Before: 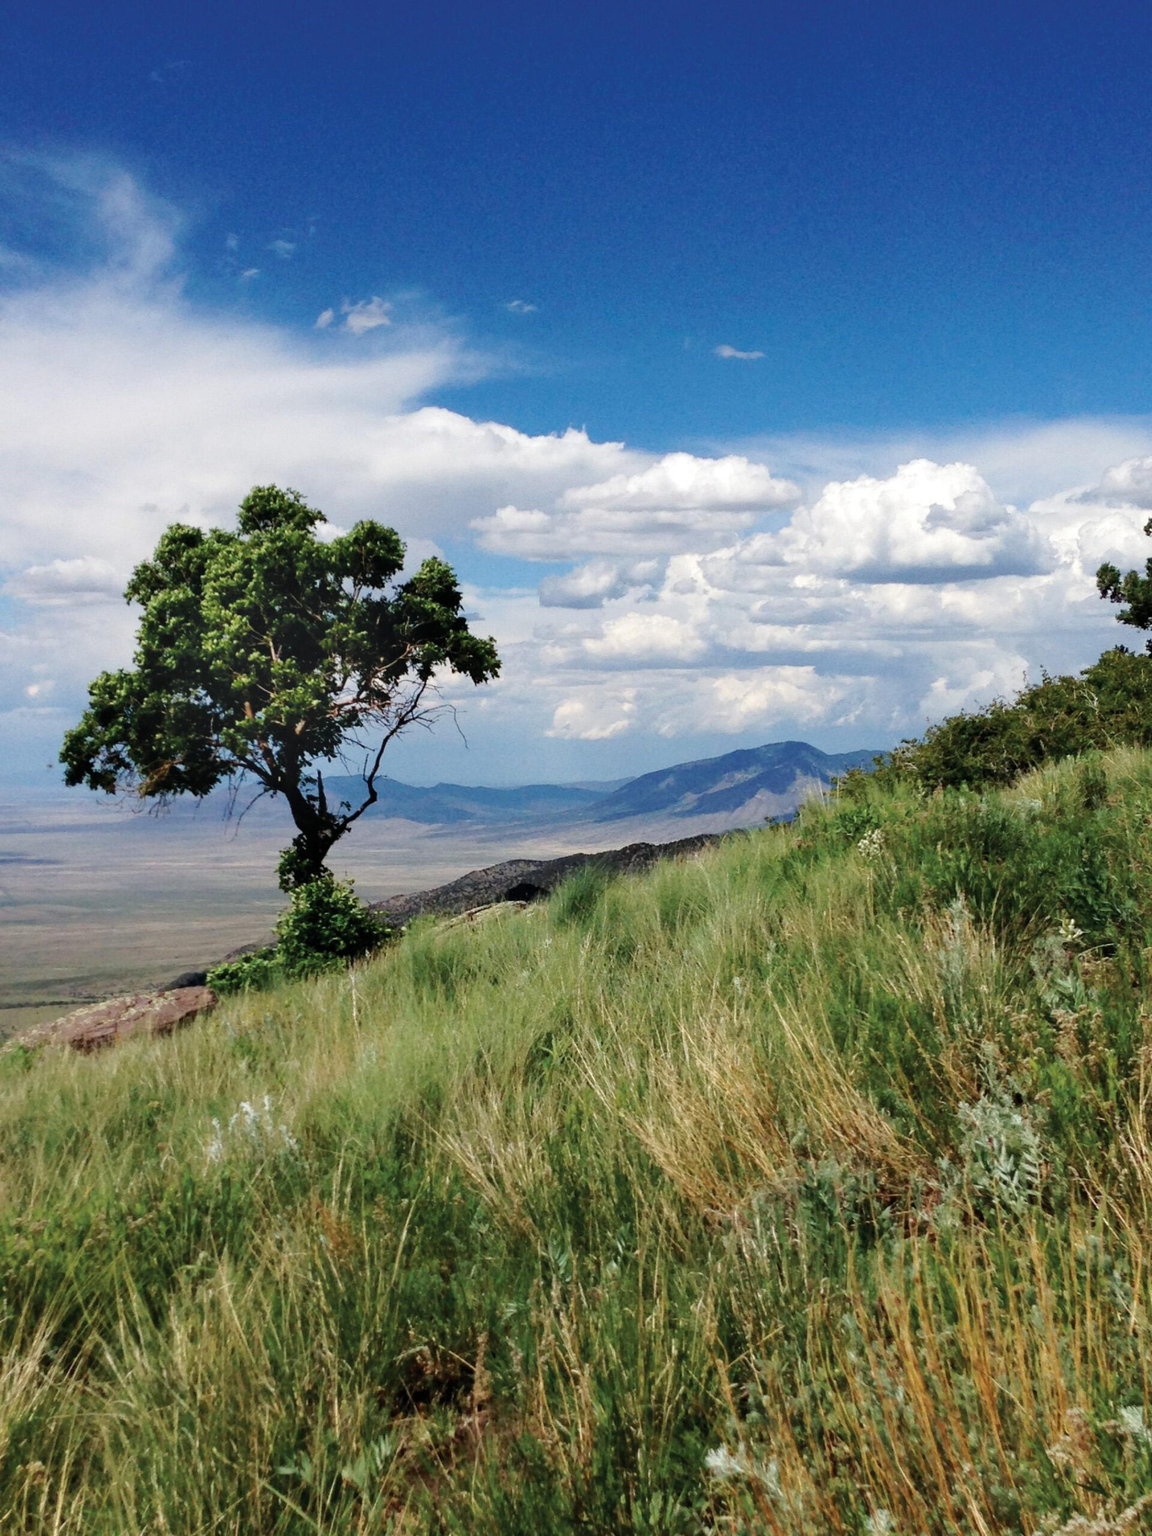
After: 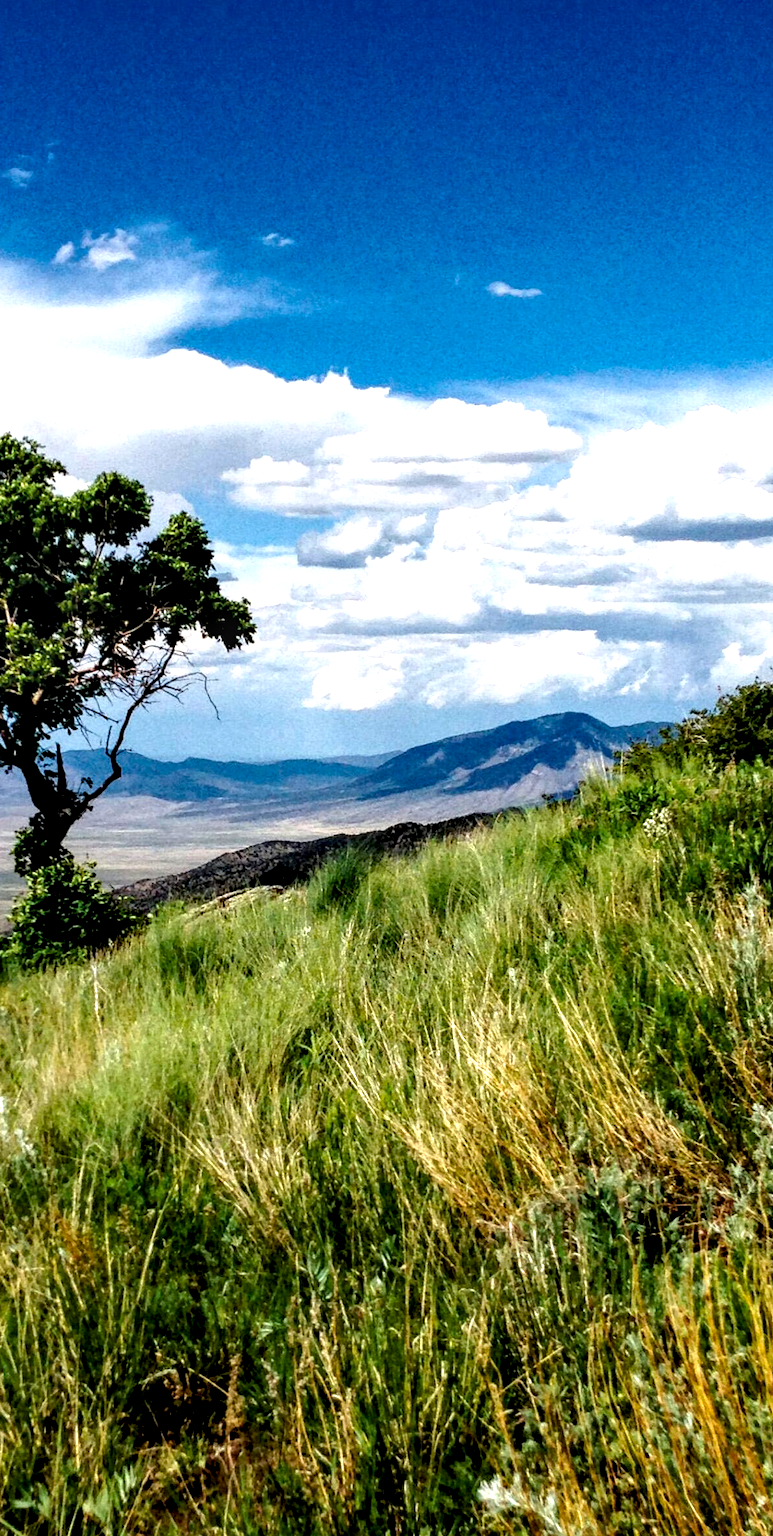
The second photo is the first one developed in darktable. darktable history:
crop and rotate: left 23.123%, top 5.62%, right 15.009%, bottom 2.306%
local contrast: highlights 60%, shadows 62%, detail 160%
tone equalizer: on, module defaults
color balance rgb: global offset › luminance -1.434%, perceptual saturation grading › global saturation 25.347%, perceptual brilliance grading › global brilliance -5.41%, perceptual brilliance grading › highlights 25.183%, perceptual brilliance grading › mid-tones 7.144%, perceptual brilliance grading › shadows -4.677%, global vibrance 9.41%
